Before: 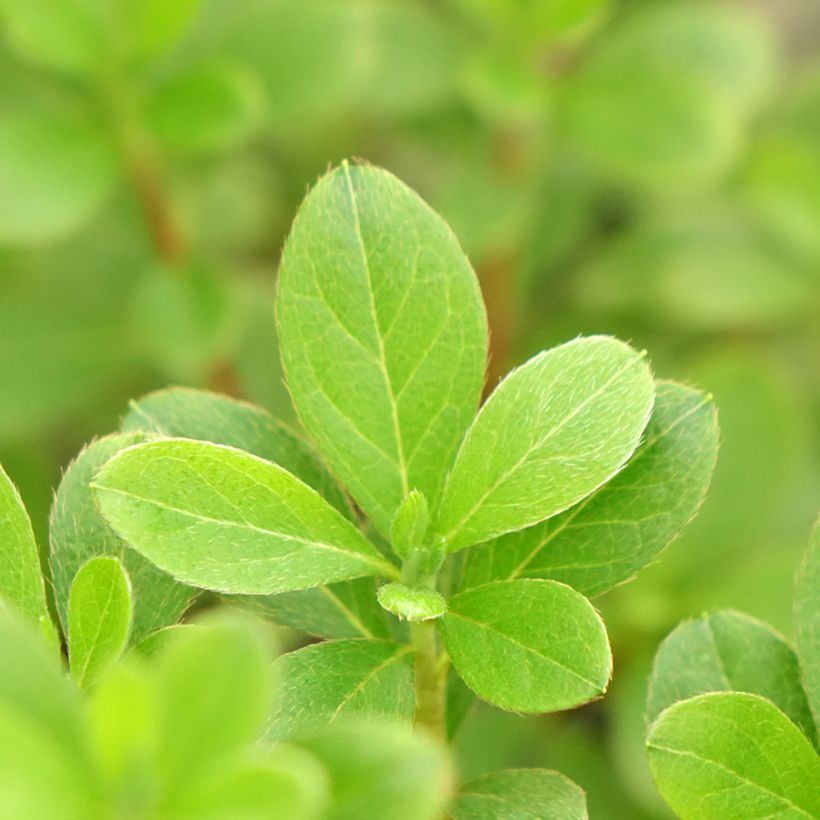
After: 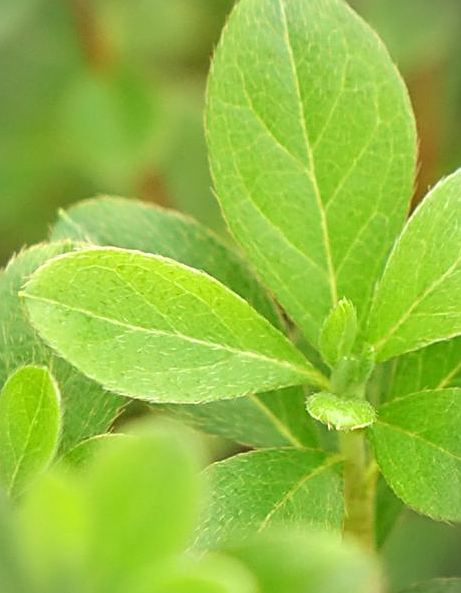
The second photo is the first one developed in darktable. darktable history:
vignetting: fall-off start 99.92%, fall-off radius 65.38%, automatic ratio true
sharpen: on, module defaults
crop: left 8.746%, top 23.387%, right 34.94%, bottom 4.269%
